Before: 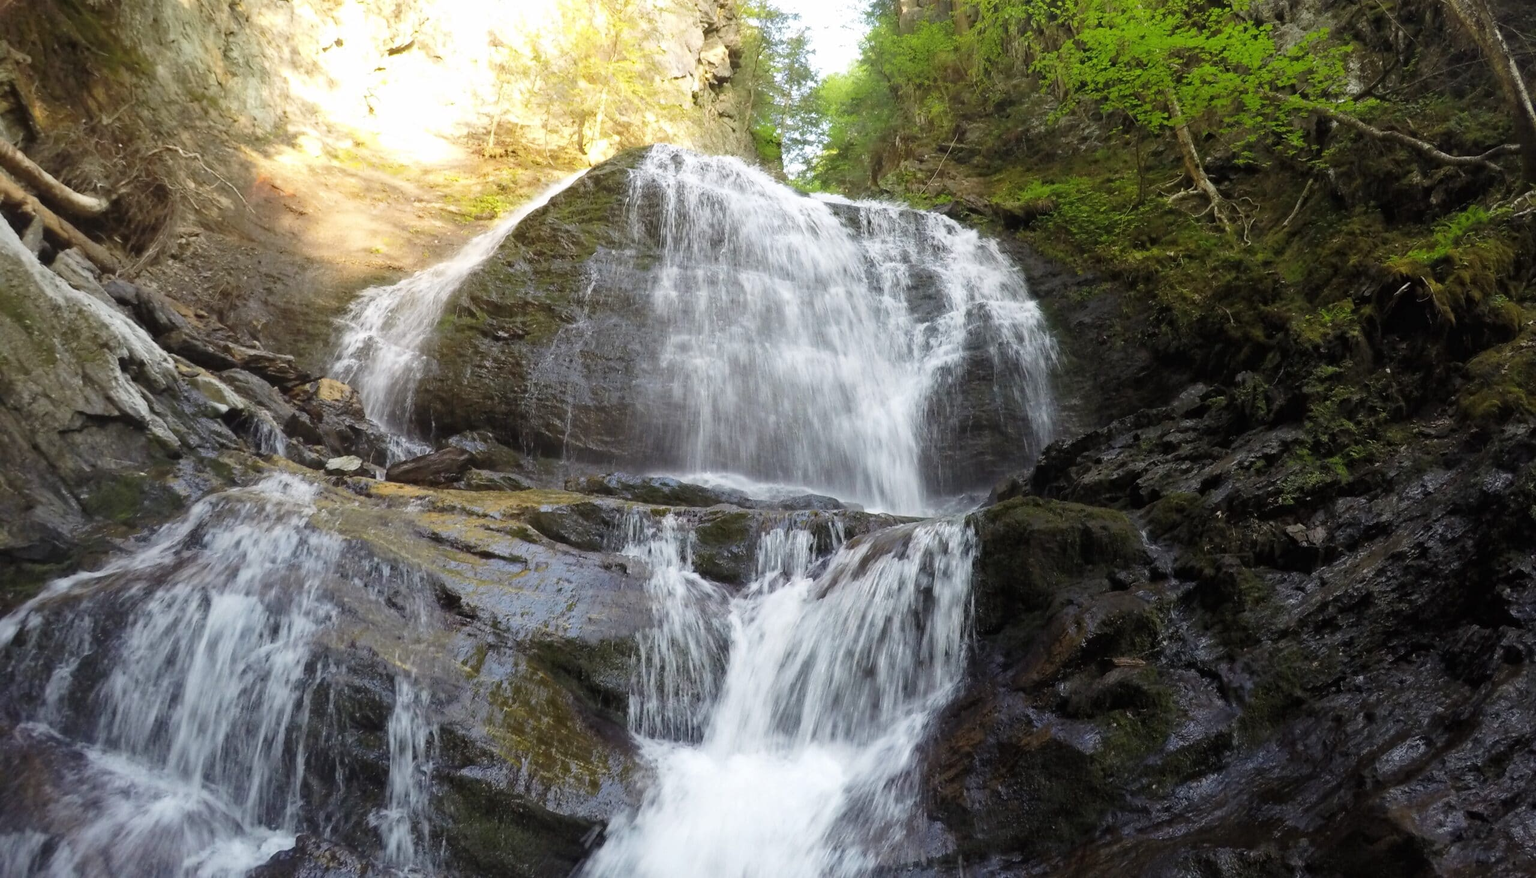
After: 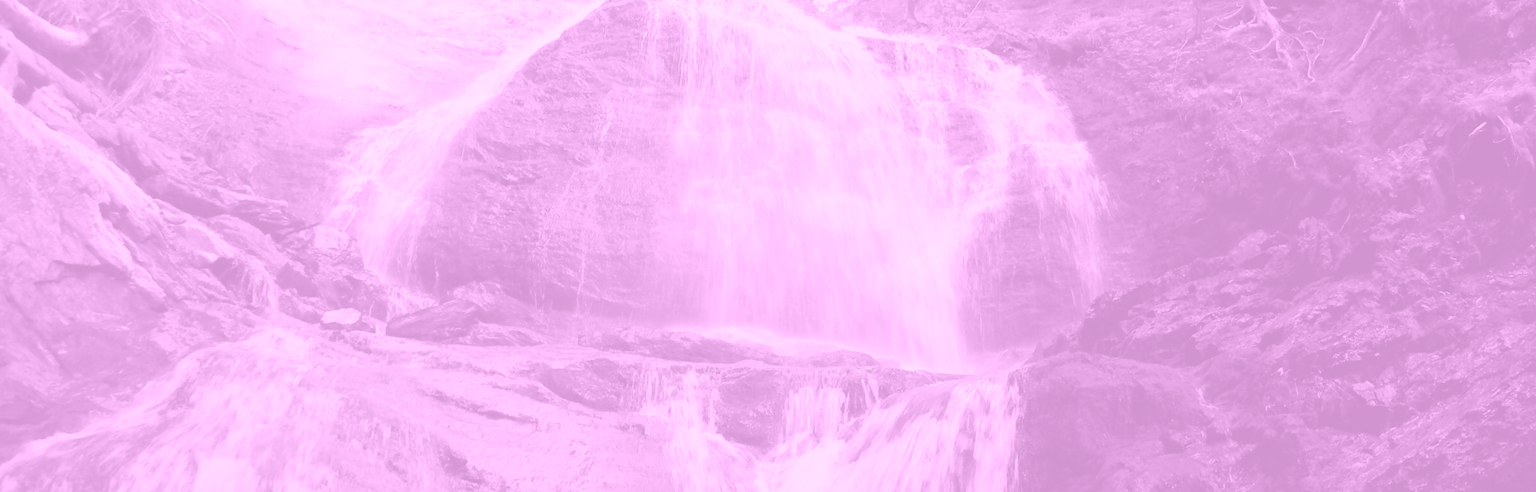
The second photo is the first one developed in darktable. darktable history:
crop: left 1.744%, top 19.225%, right 5.069%, bottom 28.357%
colorize: hue 331.2°, saturation 75%, source mix 30.28%, lightness 70.52%, version 1
